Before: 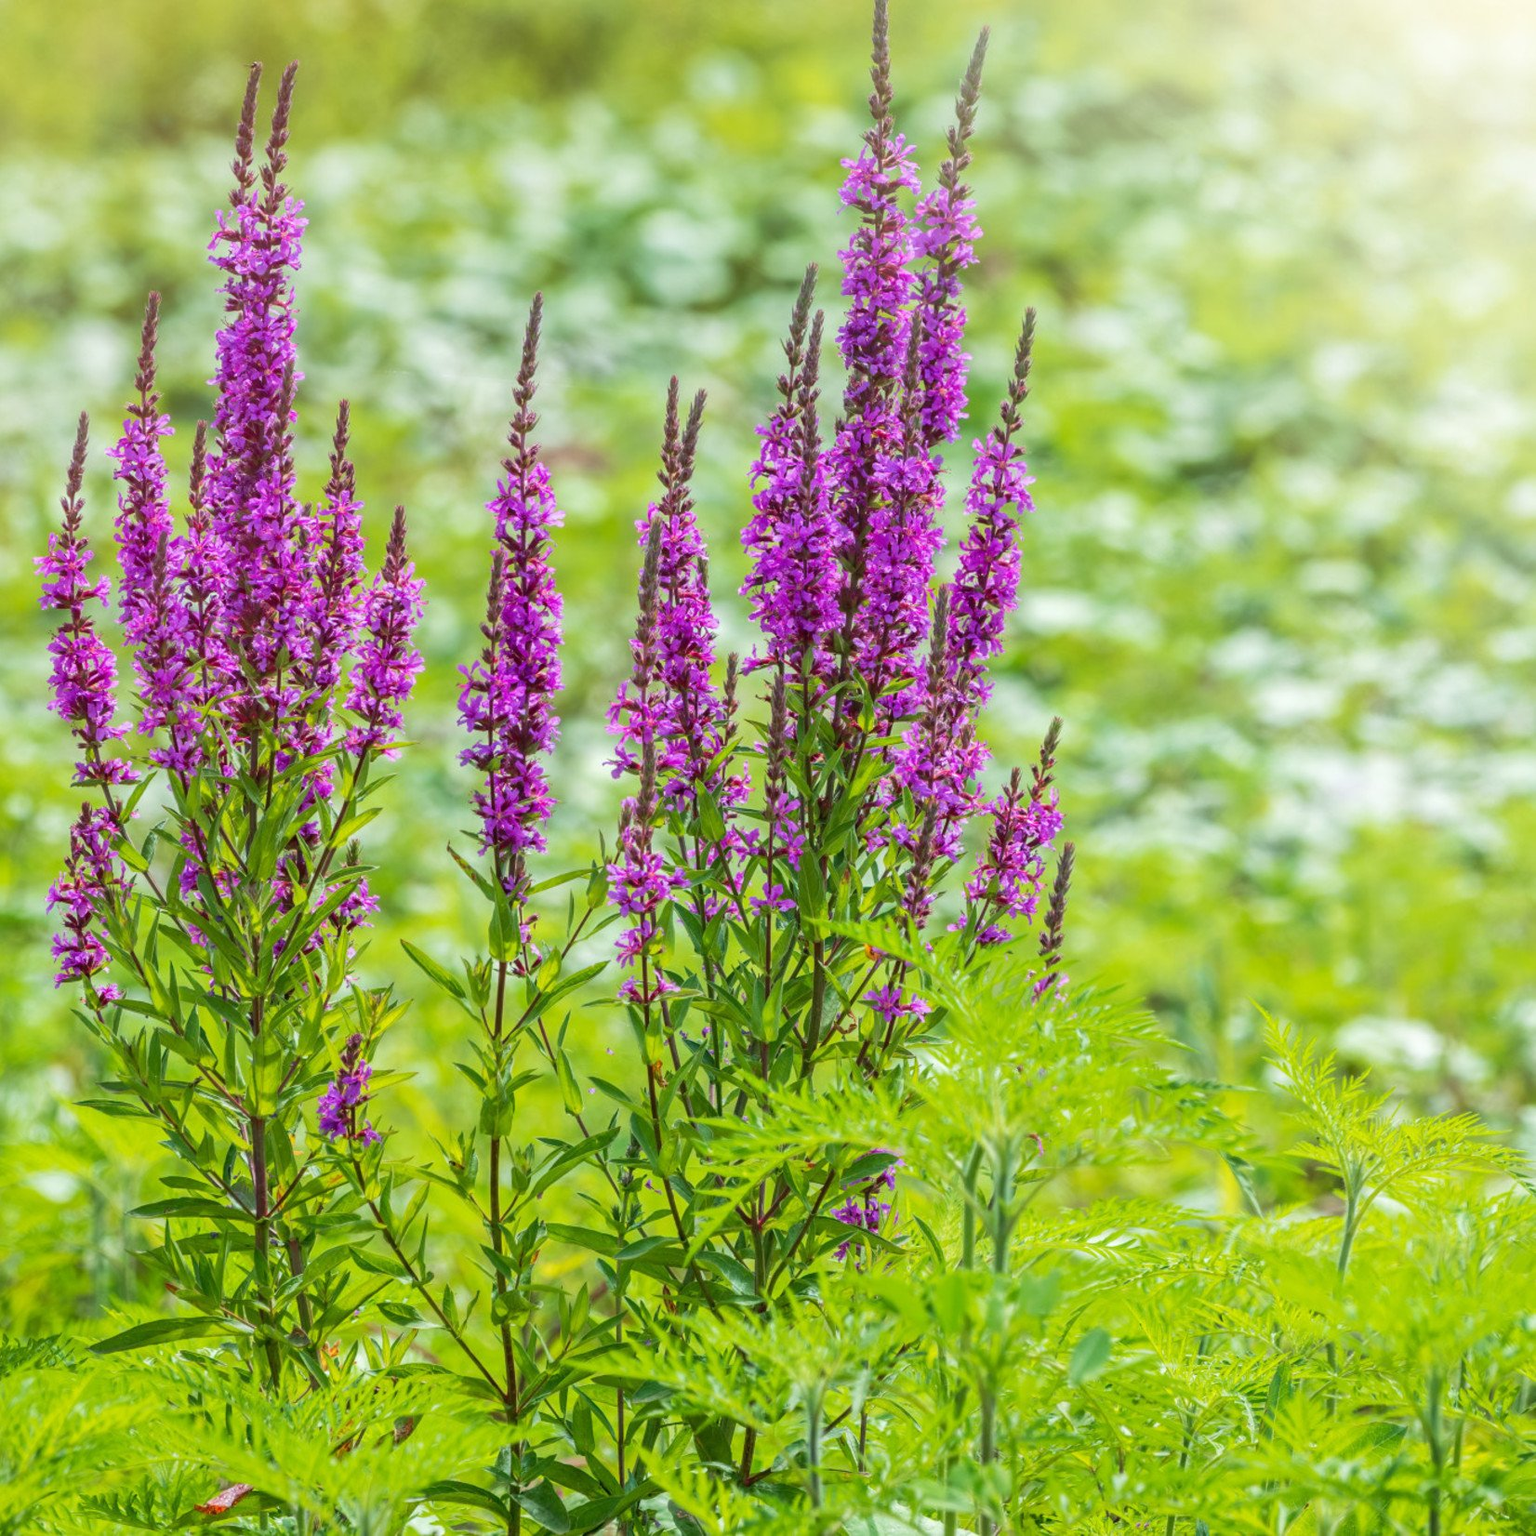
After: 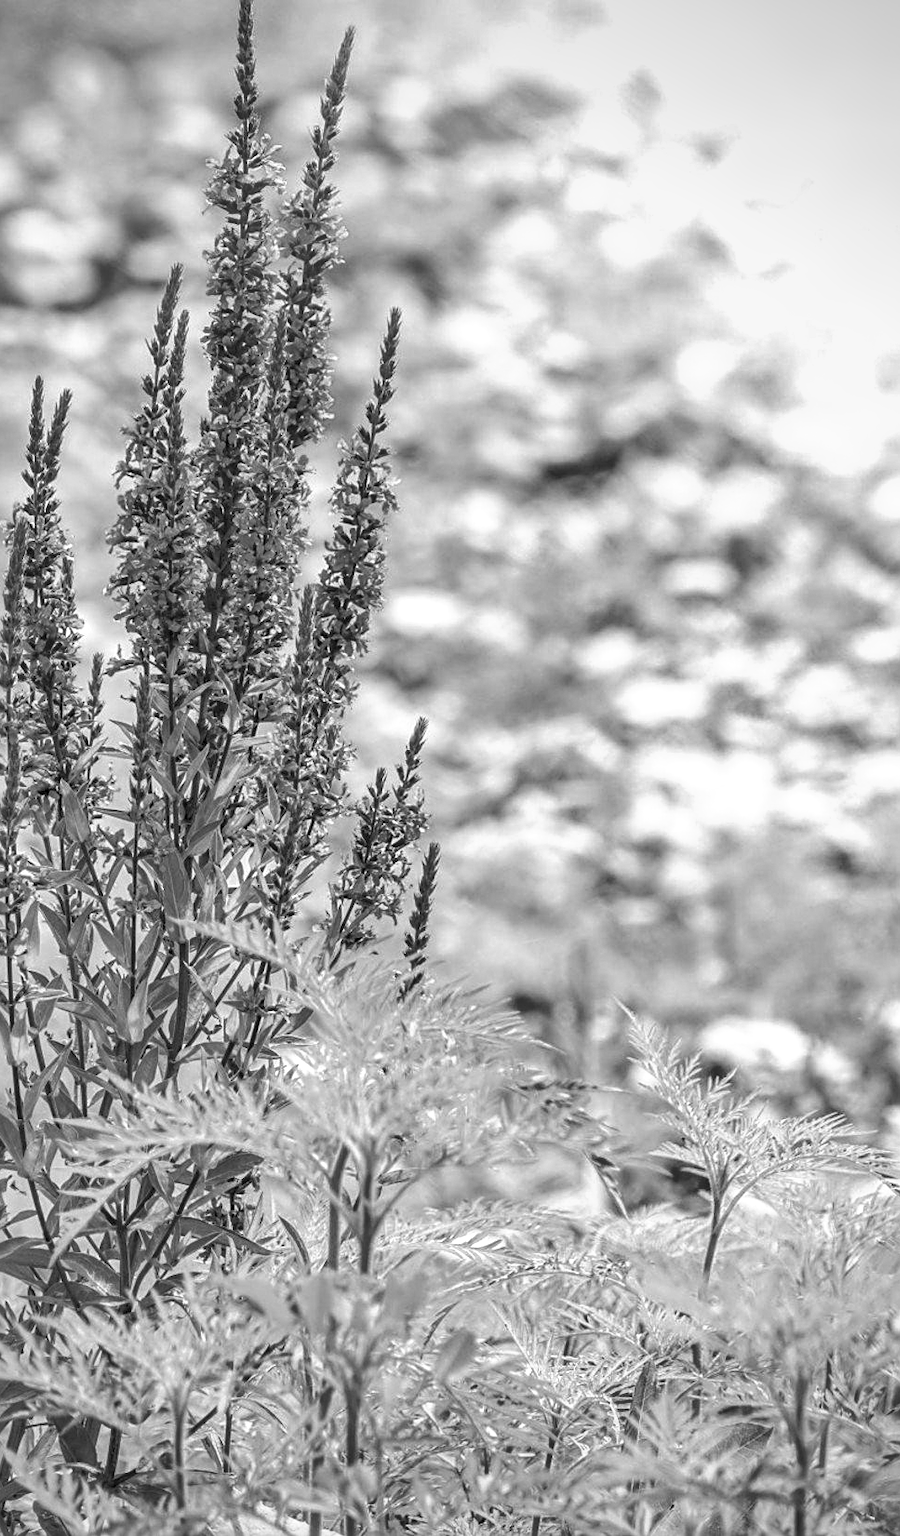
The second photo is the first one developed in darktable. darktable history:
sharpen: on, module defaults
local contrast: on, module defaults
crop: left 41.402%
color balance rgb: shadows lift › hue 87.51°, highlights gain › chroma 1.35%, highlights gain › hue 55.1°, global offset › chroma 0.13%, global offset › hue 253.66°, perceptual saturation grading › global saturation 16.38%
shadows and highlights: soften with gaussian
monochrome: a 73.58, b 64.21
vignetting: fall-off radius 60.92%
exposure: black level correction 0, exposure 0.5 EV, compensate highlight preservation false
